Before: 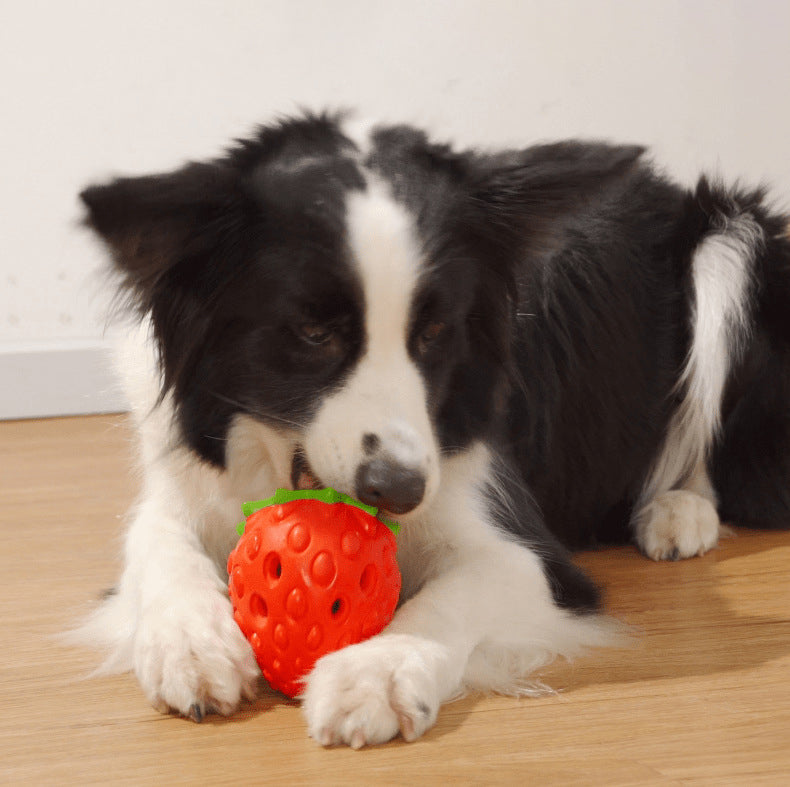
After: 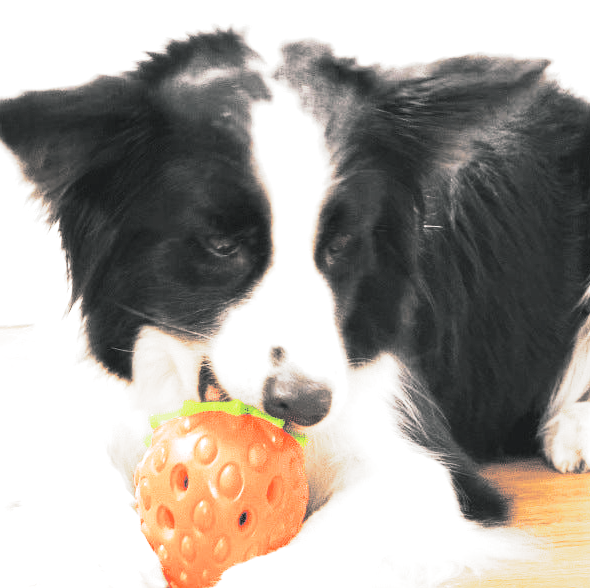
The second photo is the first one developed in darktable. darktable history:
exposure: black level correction 0, exposure 1.388 EV, compensate exposure bias true, compensate highlight preservation false
tone equalizer: -8 EV -0.75 EV, -7 EV -0.7 EV, -6 EV -0.6 EV, -5 EV -0.4 EV, -3 EV 0.4 EV, -2 EV 0.6 EV, -1 EV 0.7 EV, +0 EV 0.75 EV, edges refinement/feathering 500, mask exposure compensation -1.57 EV, preserve details no
crop and rotate: left 11.831%, top 11.346%, right 13.429%, bottom 13.899%
split-toning: shadows › hue 190.8°, shadows › saturation 0.05, highlights › hue 54°, highlights › saturation 0.05, compress 0%
base curve: curves: ch0 [(0, 0) (0.088, 0.125) (0.176, 0.251) (0.354, 0.501) (0.613, 0.749) (1, 0.877)], preserve colors none
